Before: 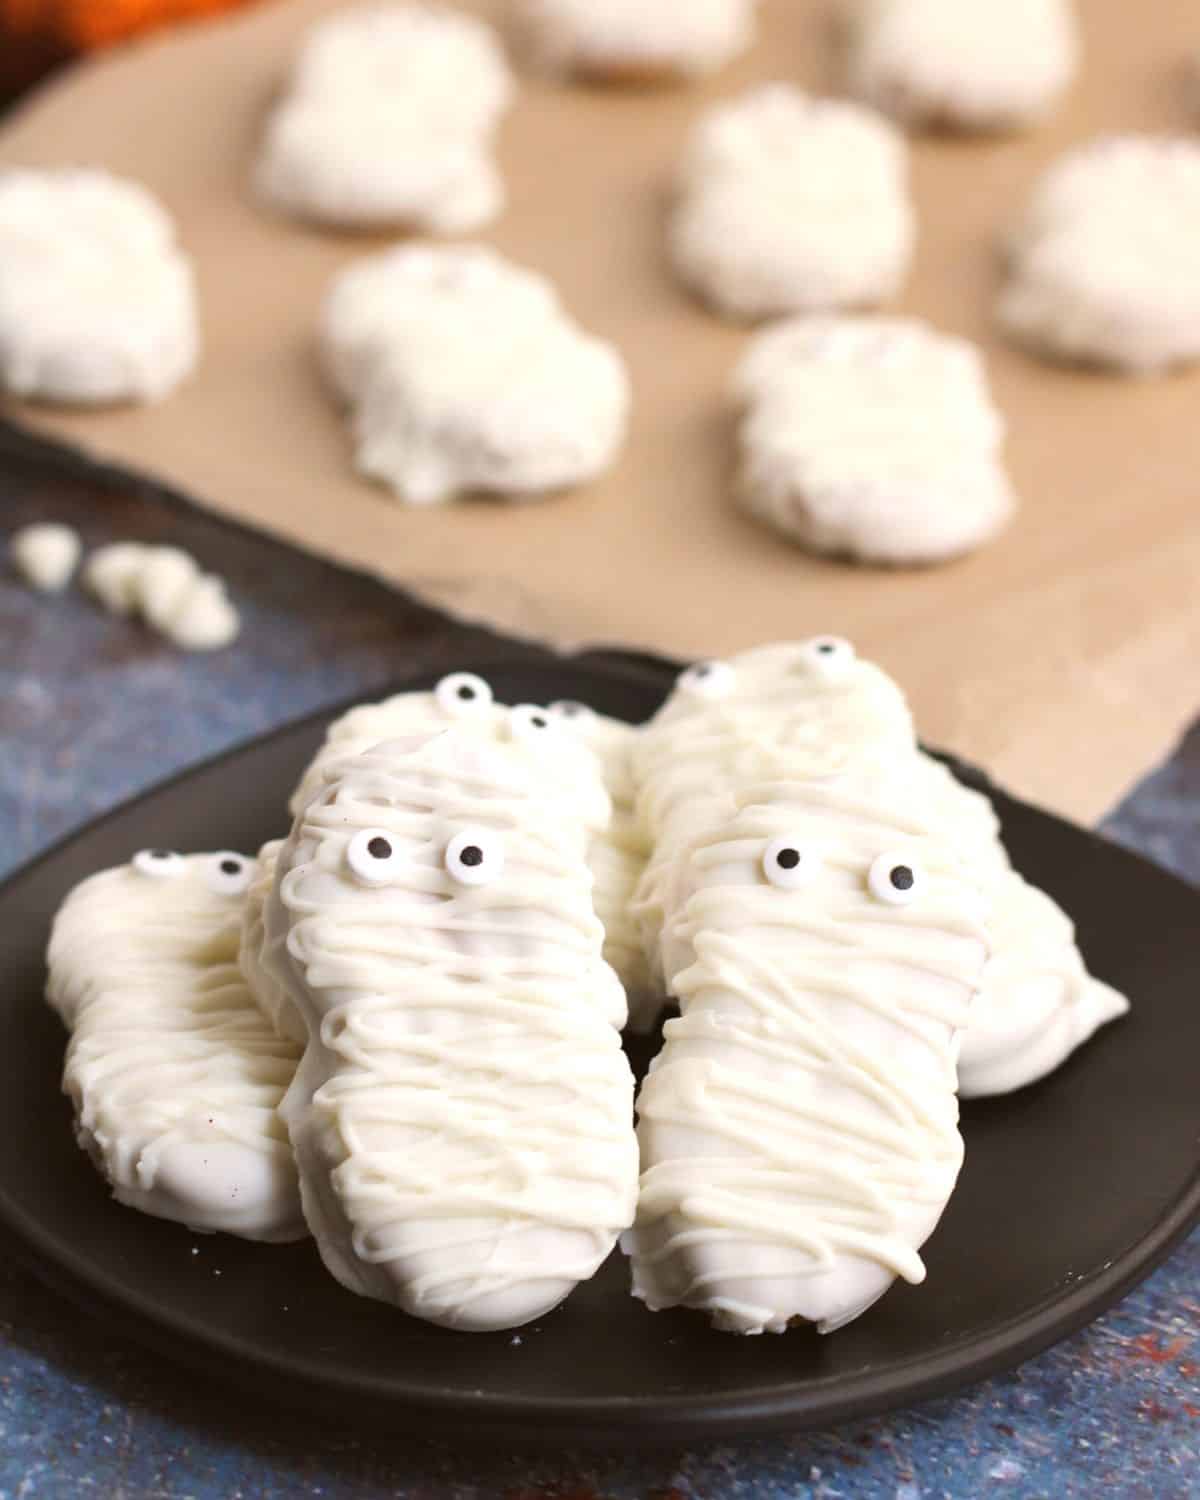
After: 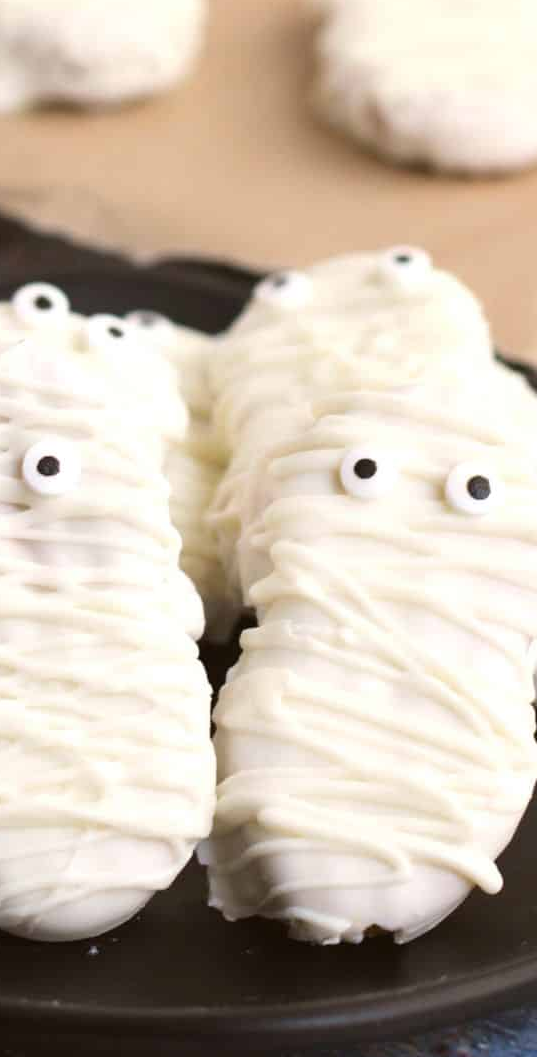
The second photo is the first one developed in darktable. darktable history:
crop: left 35.27%, top 26.051%, right 19.942%, bottom 3.456%
